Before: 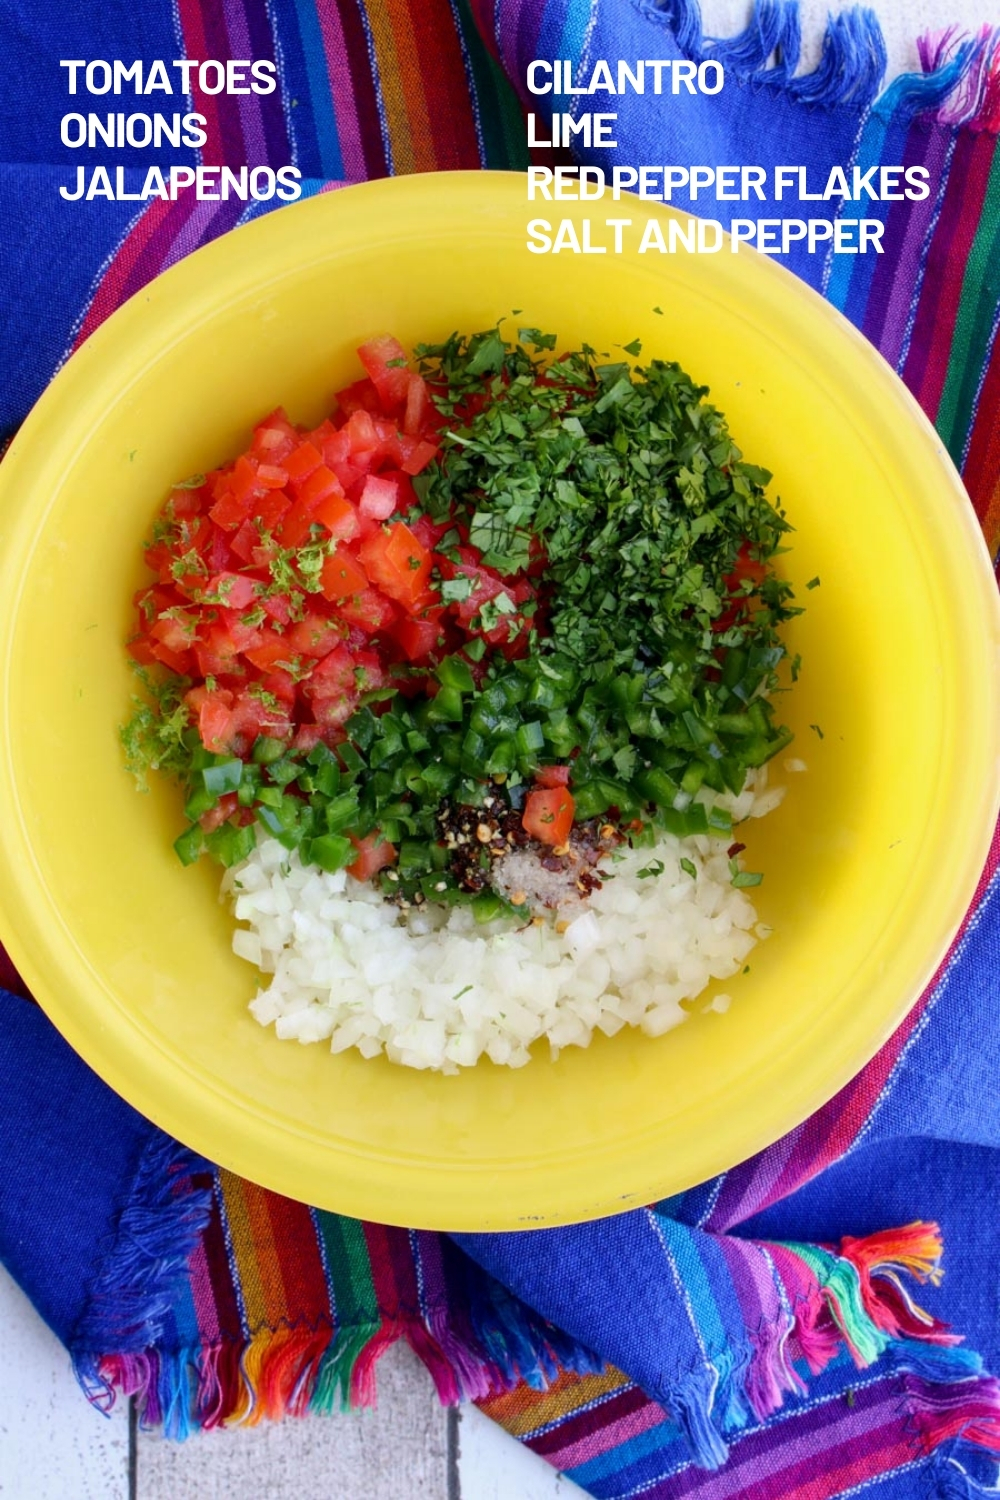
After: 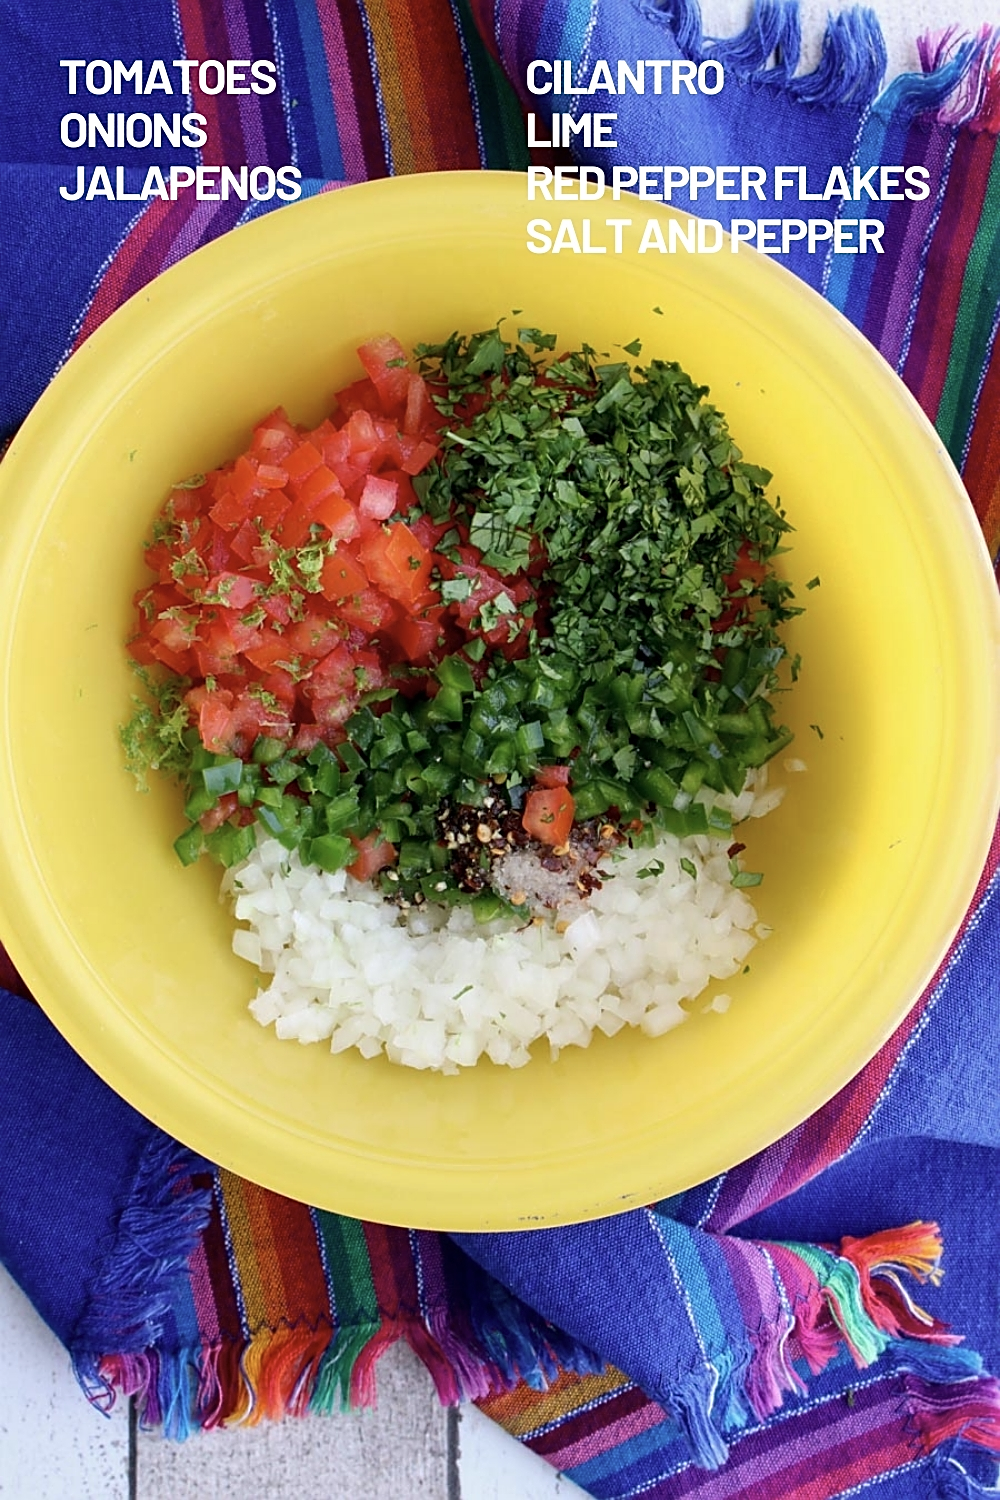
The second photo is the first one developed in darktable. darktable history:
sharpen: amount 0.6
contrast brightness saturation: saturation -0.17
